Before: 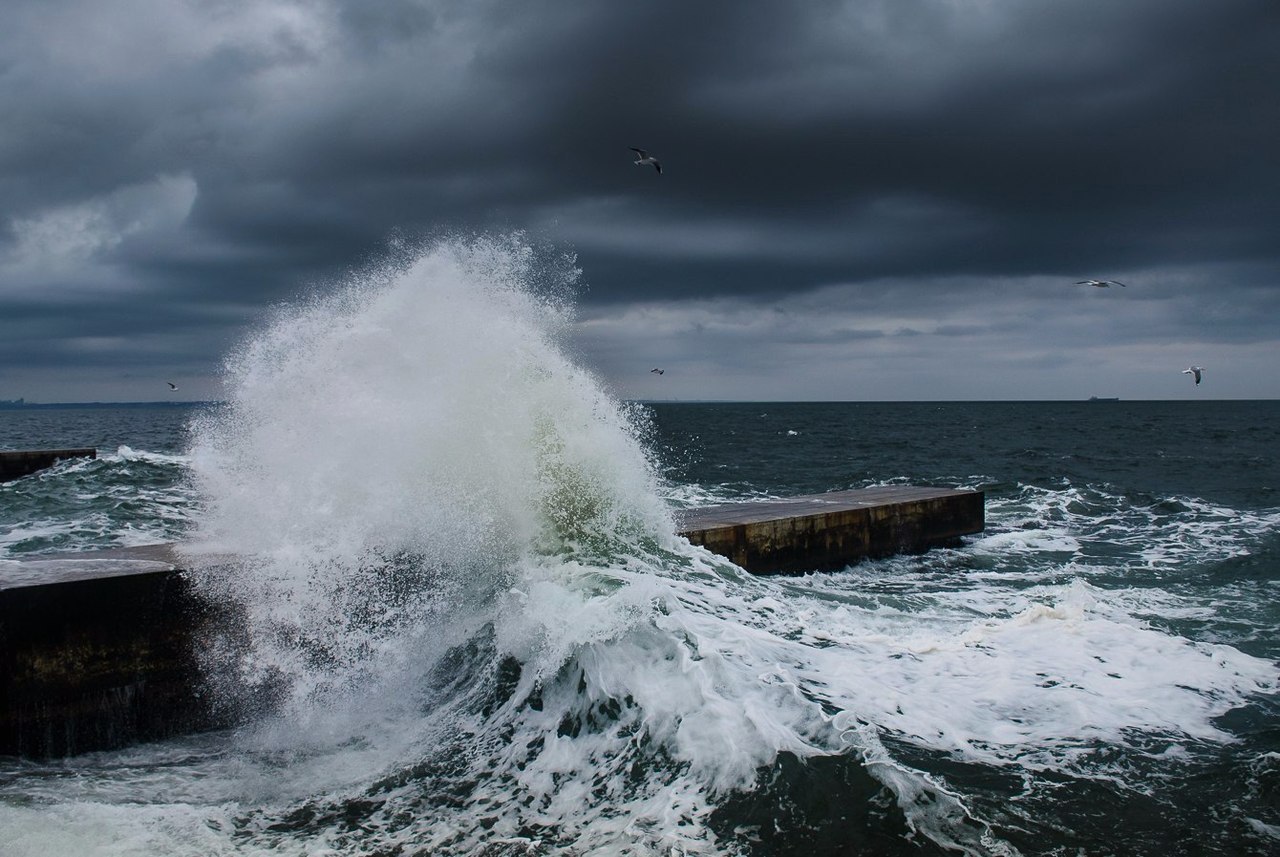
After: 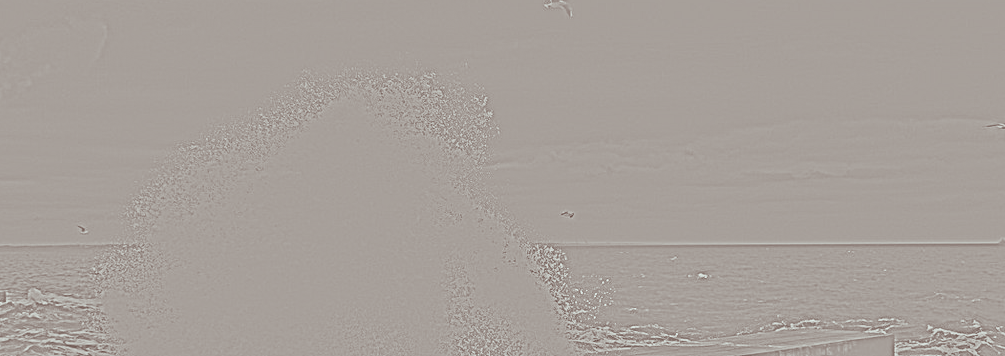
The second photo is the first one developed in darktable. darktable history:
highpass: sharpness 5.84%, contrast boost 8.44%
contrast brightness saturation: contrast 0.62, brightness 0.34, saturation 0.14
crop: left 7.036%, top 18.398%, right 14.379%, bottom 40.043%
local contrast: on, module defaults
color correction: highlights a* -7.23, highlights b* -0.161, shadows a* 20.08, shadows b* 11.73
